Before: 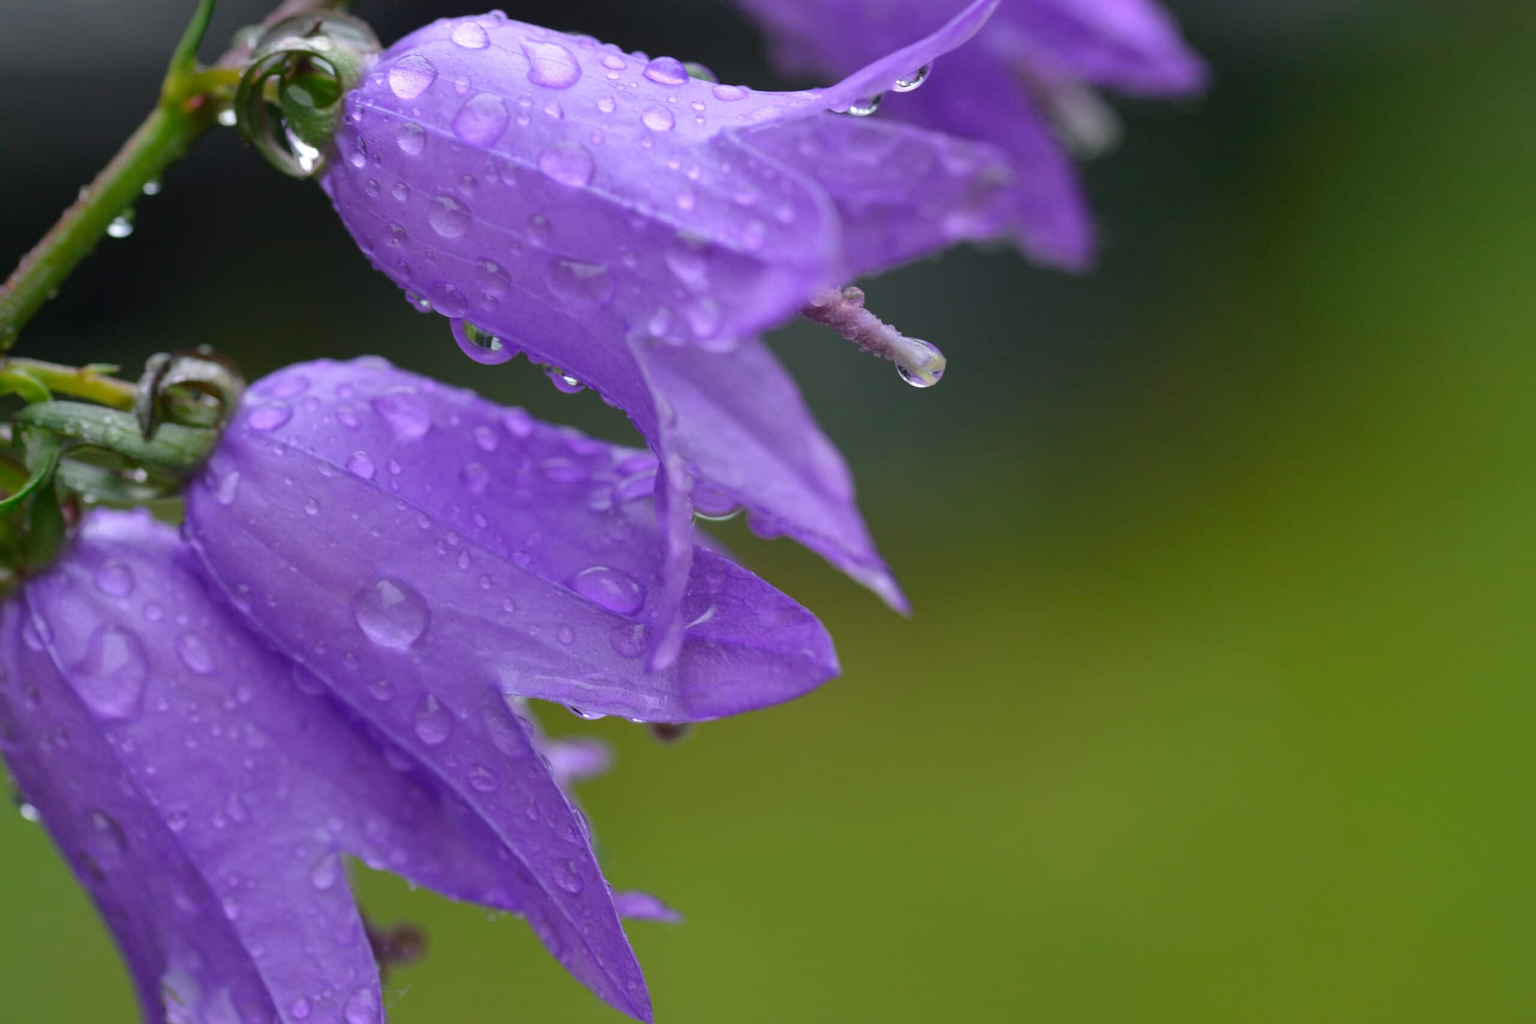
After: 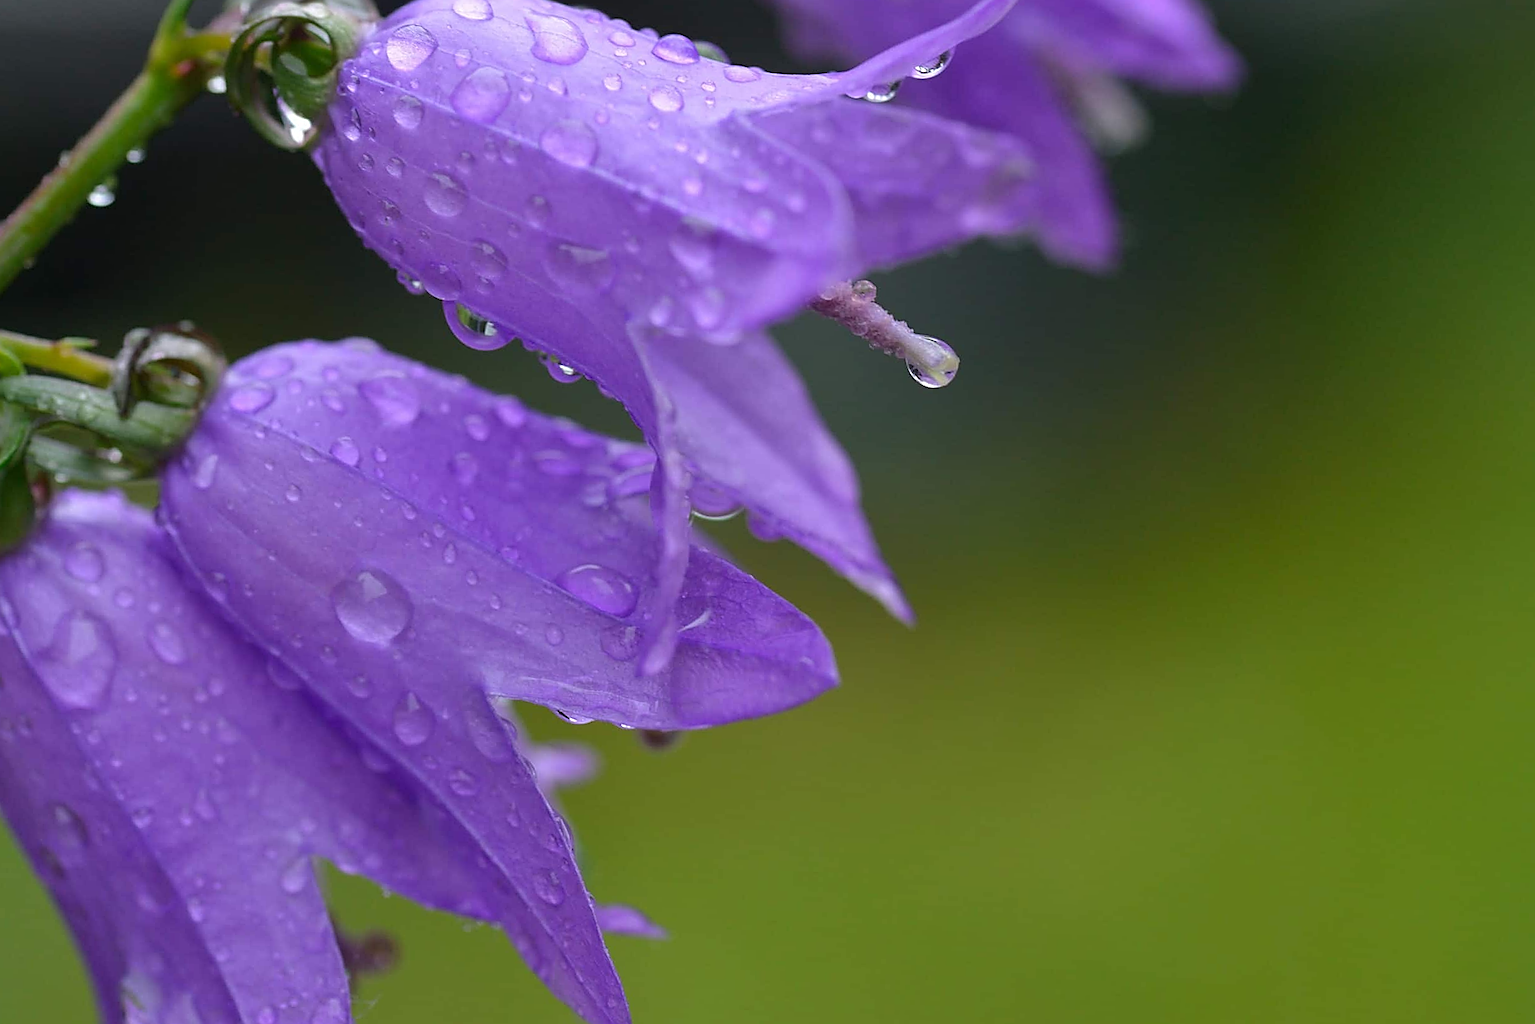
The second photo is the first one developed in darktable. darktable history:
sharpen: radius 1.685, amount 1.294
crop and rotate: angle -1.69°
